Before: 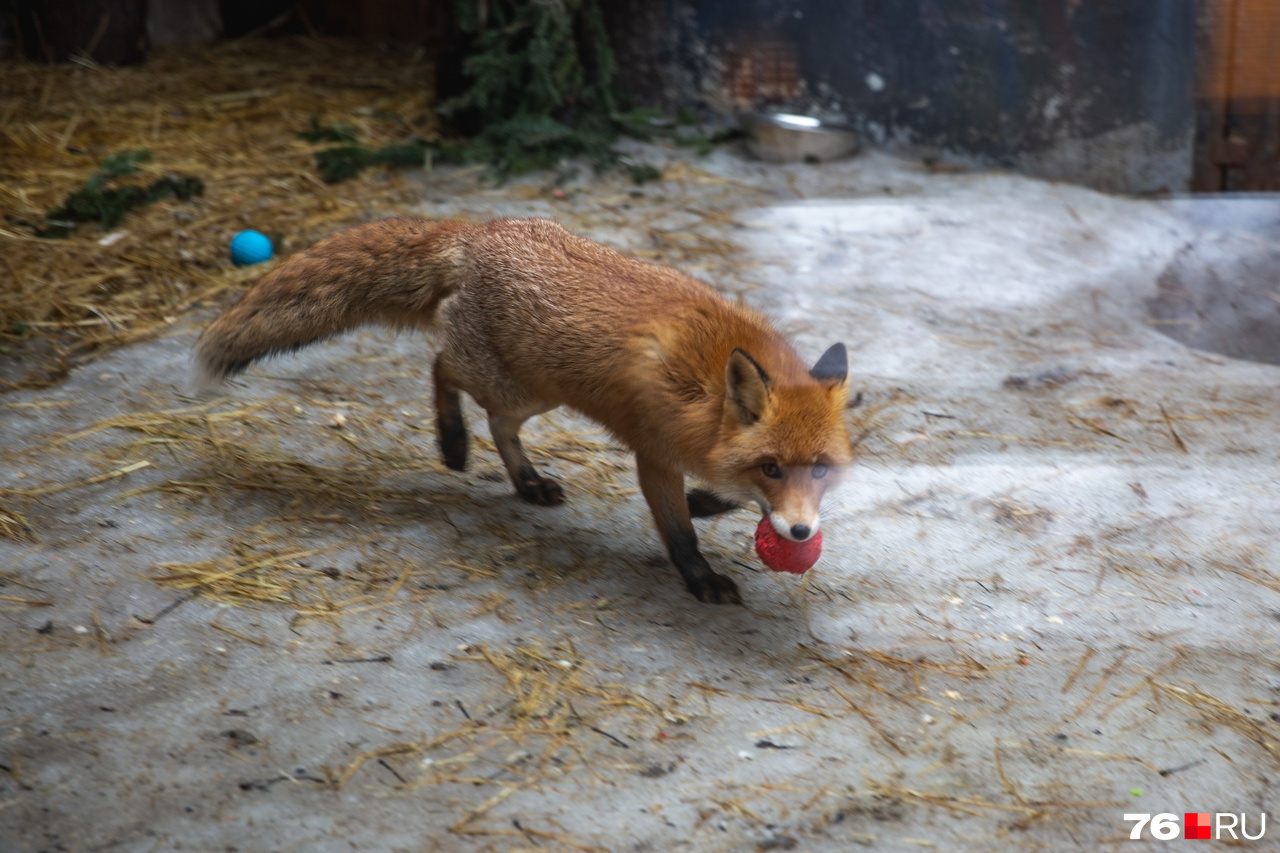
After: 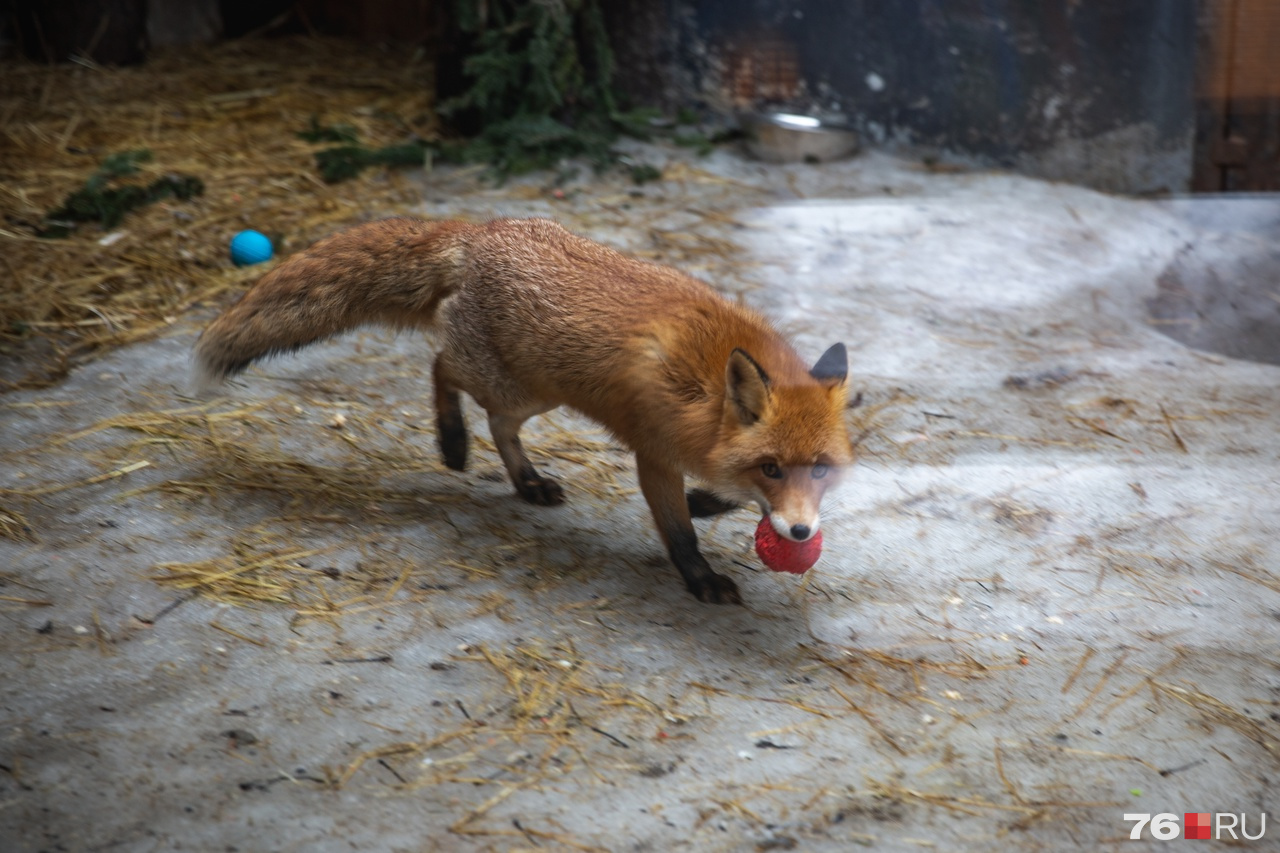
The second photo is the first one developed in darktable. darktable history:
vignetting: brightness -0.415, saturation -0.293, width/height ratio 1.102
